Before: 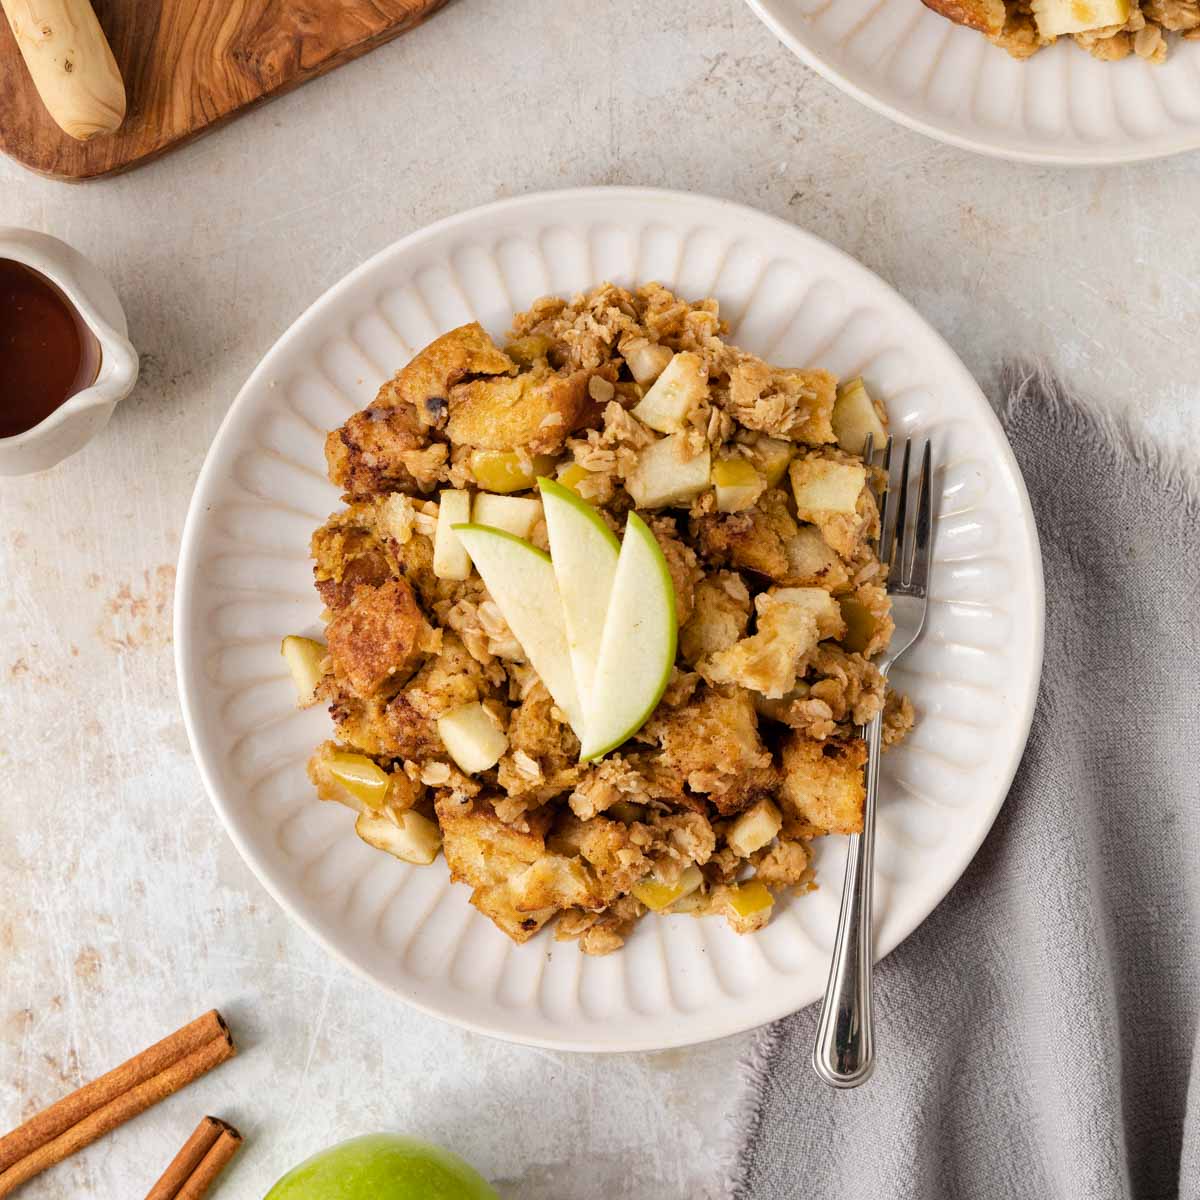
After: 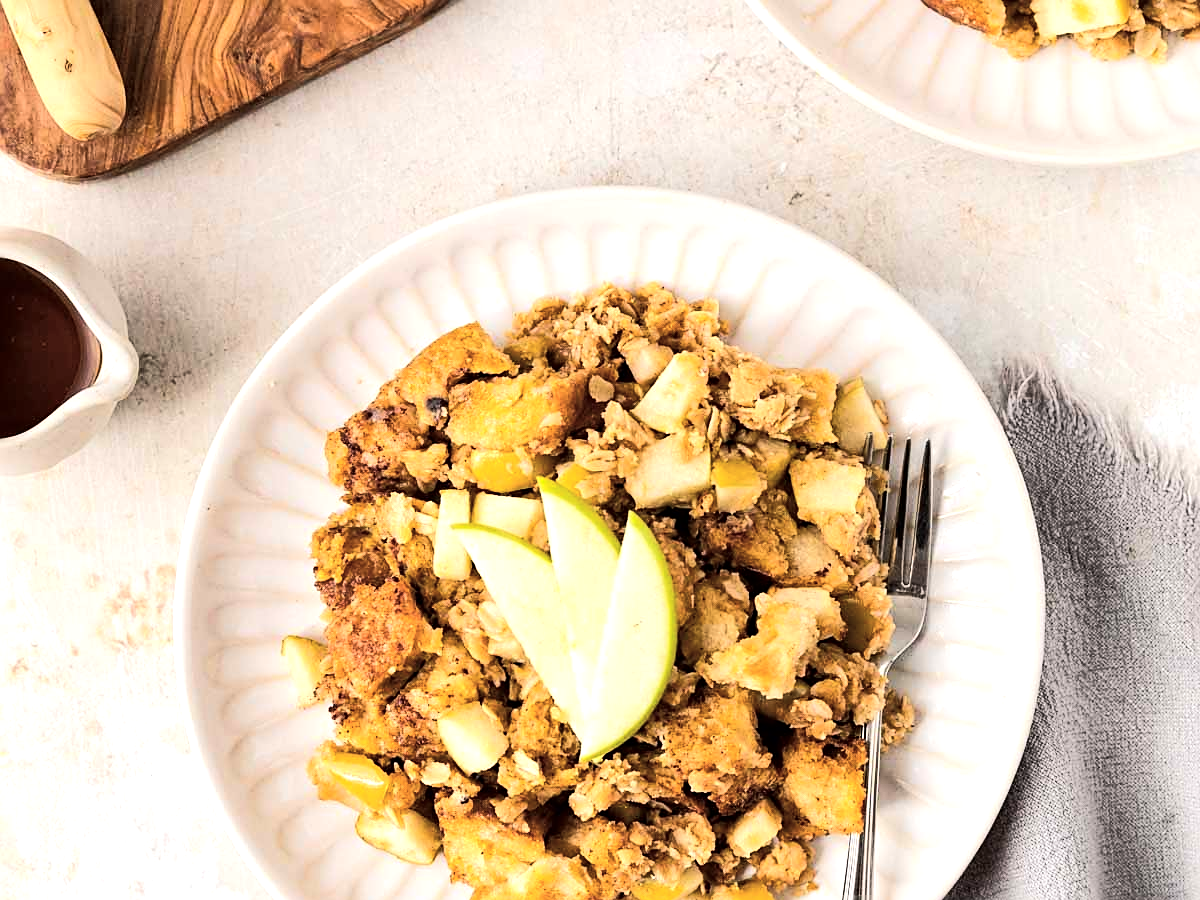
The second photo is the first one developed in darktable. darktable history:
crop: bottom 24.983%
color balance rgb: perceptual saturation grading › global saturation 0.756%, perceptual brilliance grading › highlights 17.403%, perceptual brilliance grading › mid-tones 30.758%, perceptual brilliance grading › shadows -31.805%
sharpen: on, module defaults
tone curve: curves: ch0 [(0, 0) (0.004, 0.001) (0.133, 0.16) (0.325, 0.399) (0.475, 0.588) (0.832, 0.903) (1, 1)], color space Lab, independent channels, preserve colors none
